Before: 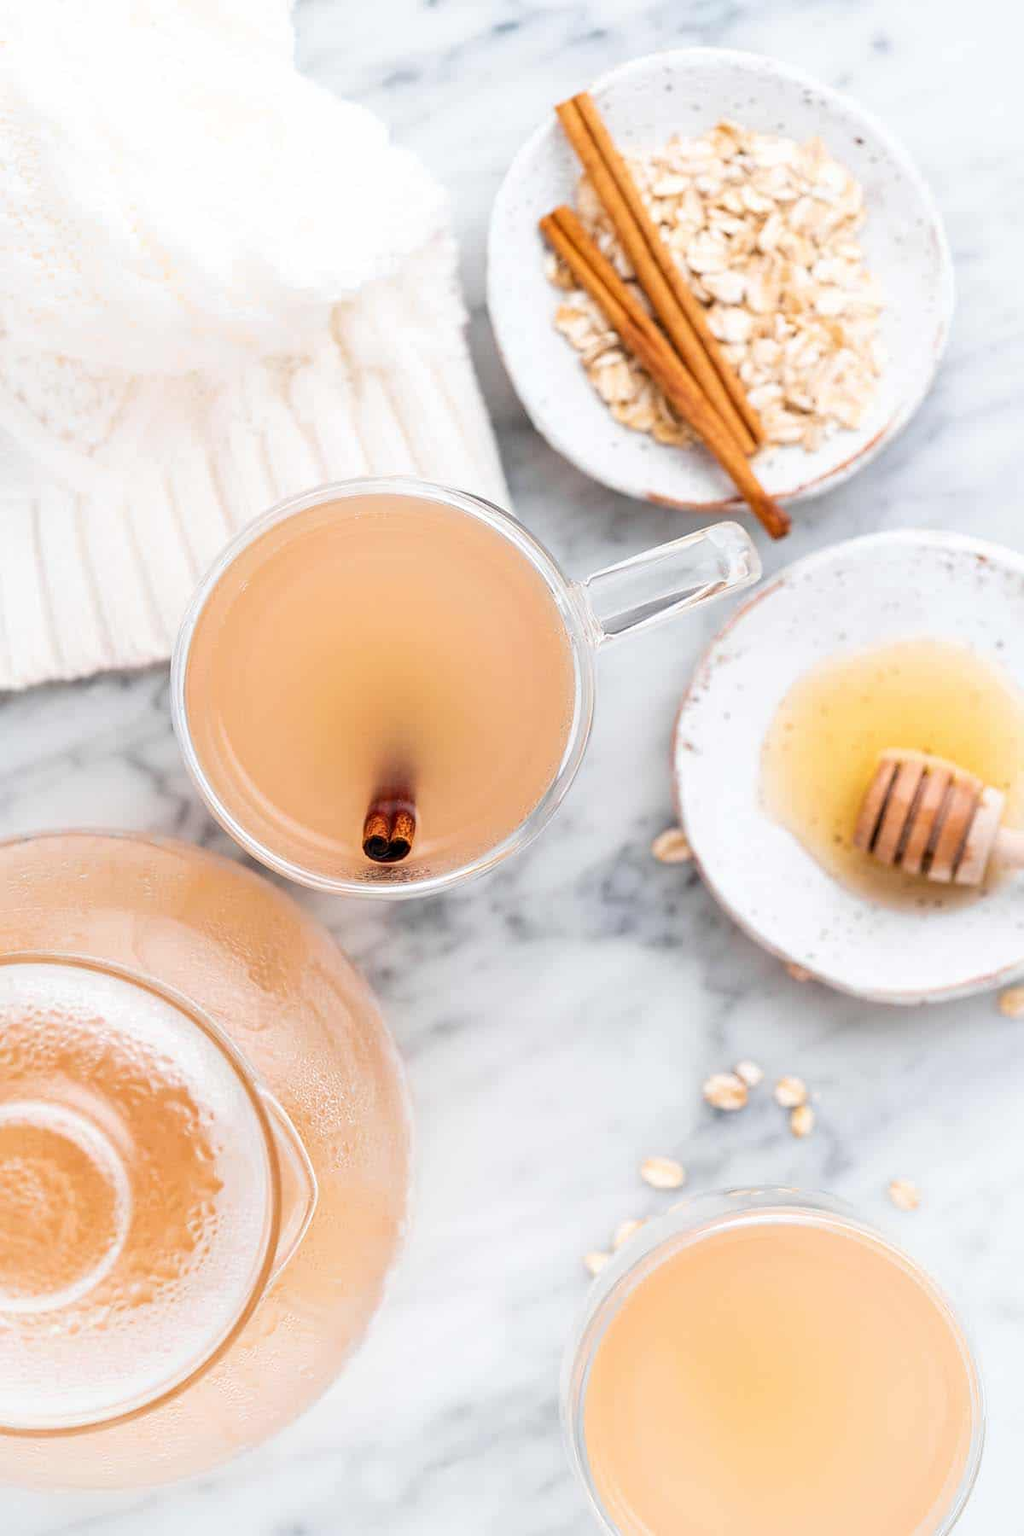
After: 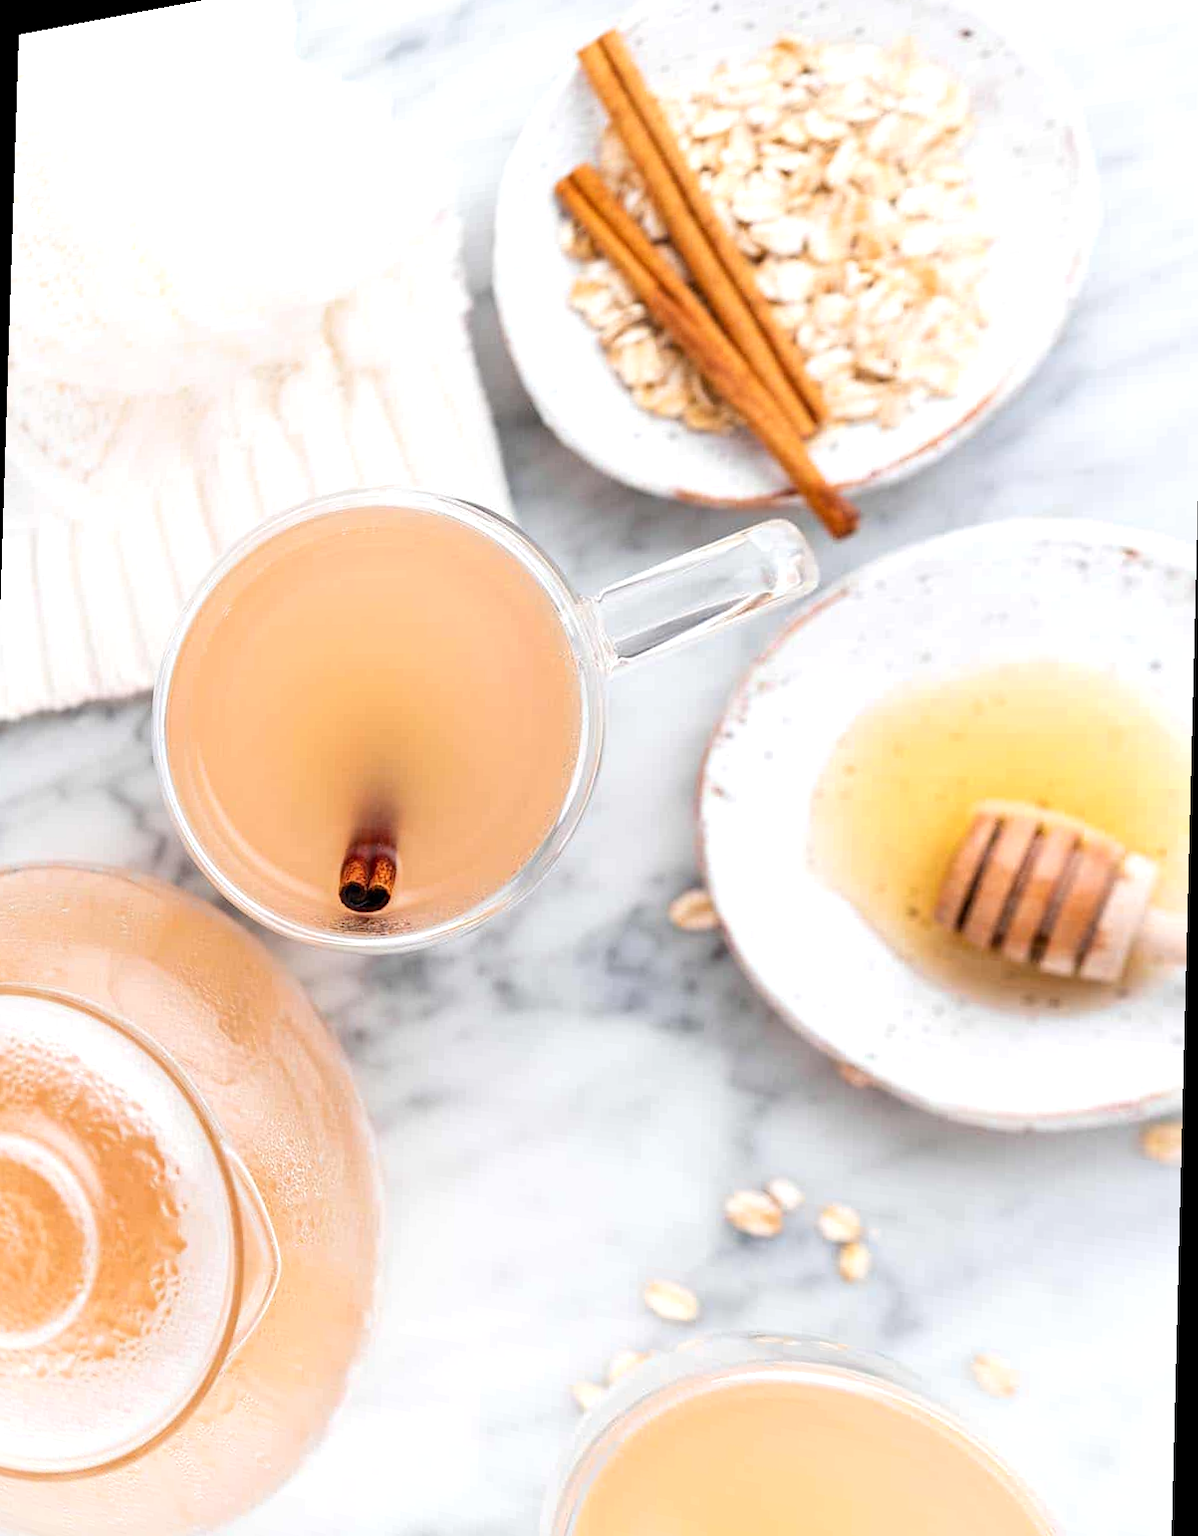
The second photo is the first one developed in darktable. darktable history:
levels: levels [0, 0.476, 0.951]
rotate and perspective: rotation 1.69°, lens shift (vertical) -0.023, lens shift (horizontal) -0.291, crop left 0.025, crop right 0.988, crop top 0.092, crop bottom 0.842
